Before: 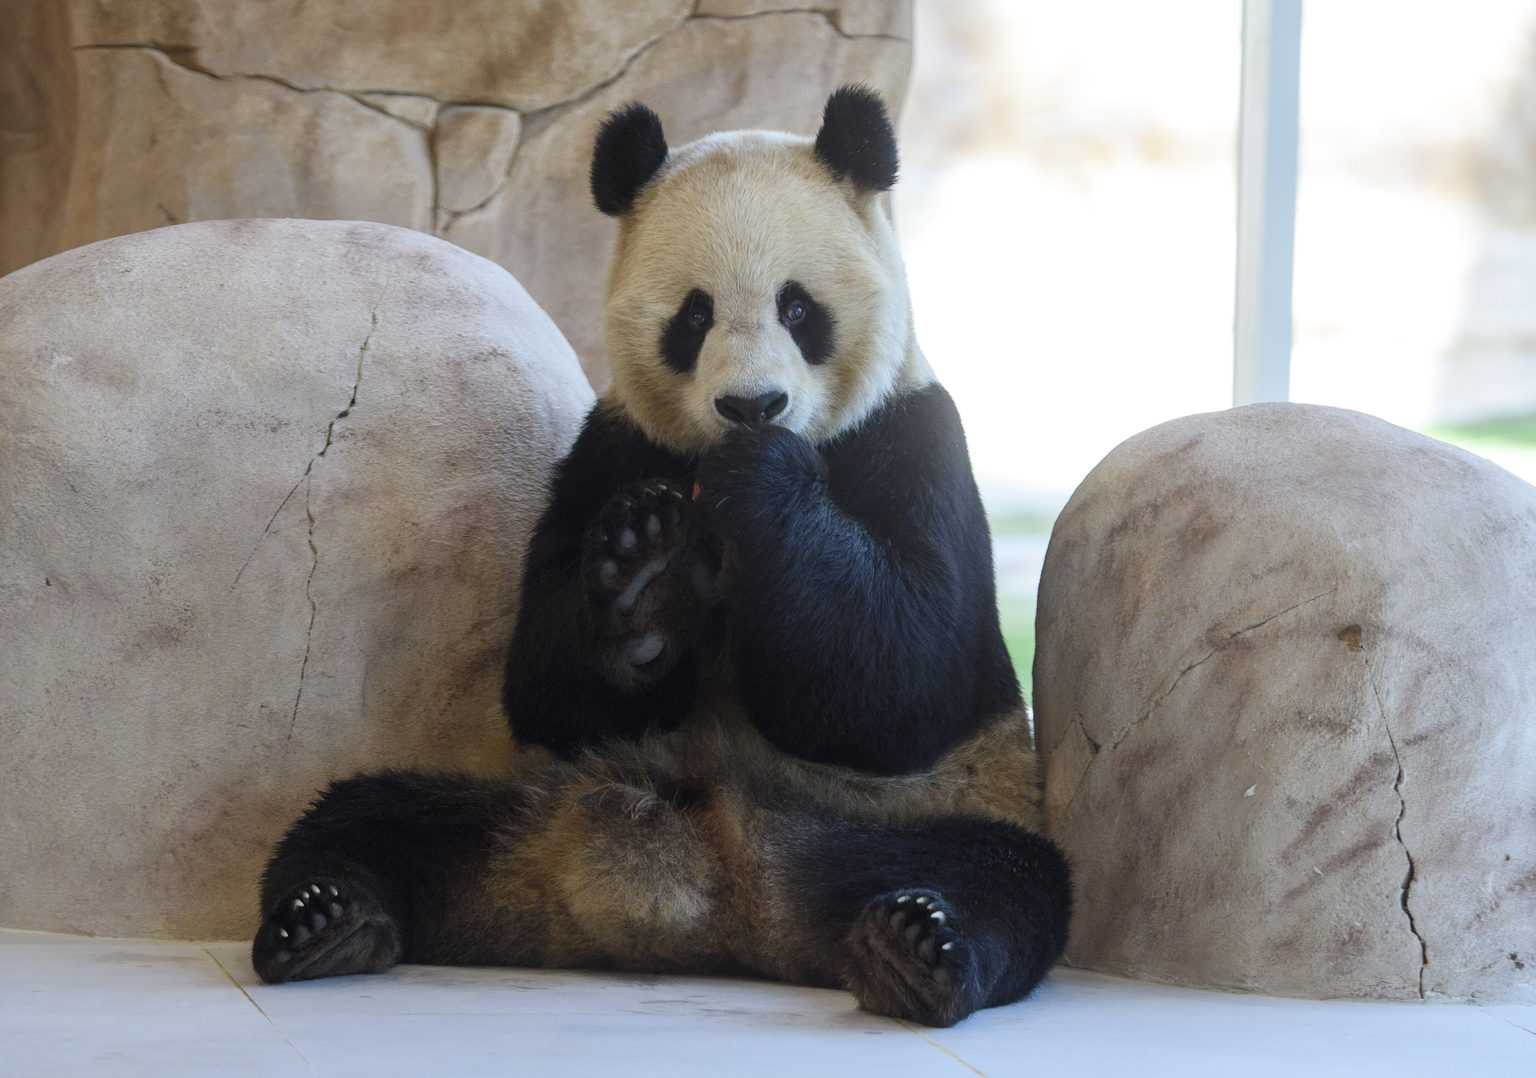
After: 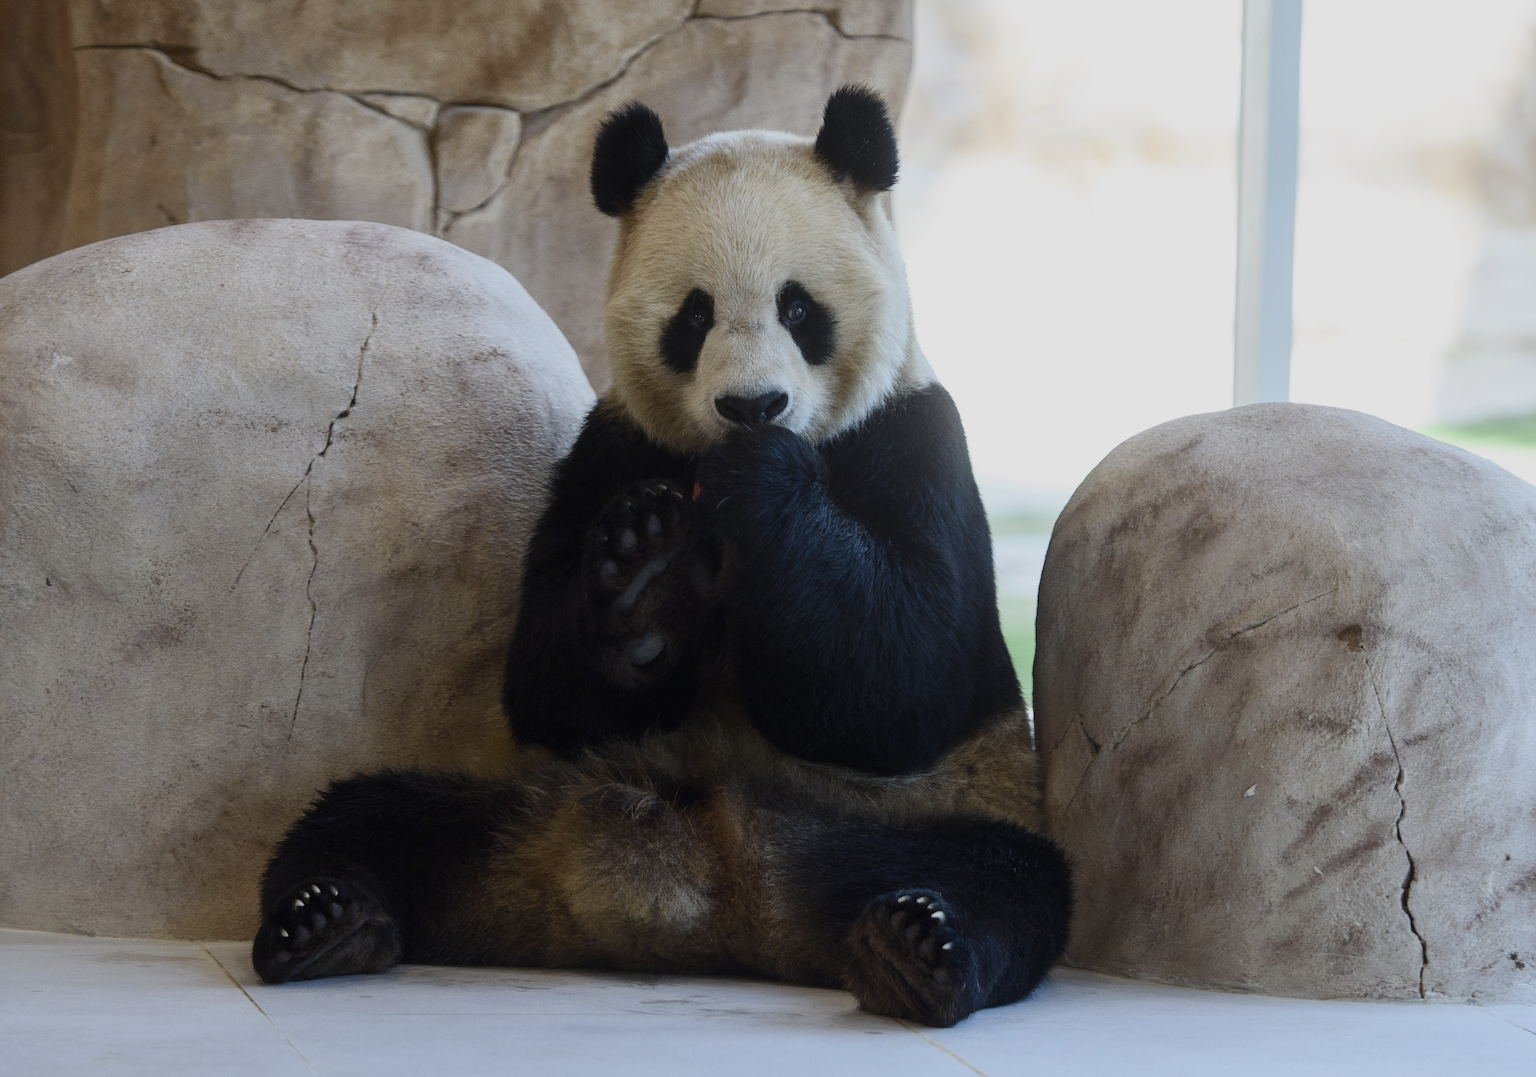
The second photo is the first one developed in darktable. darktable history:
exposure: black level correction 0, exposure -0.766 EV, compensate highlight preservation false
contrast brightness saturation: contrast 0.24, brightness 0.09
rotate and perspective: automatic cropping original format, crop left 0, crop top 0
